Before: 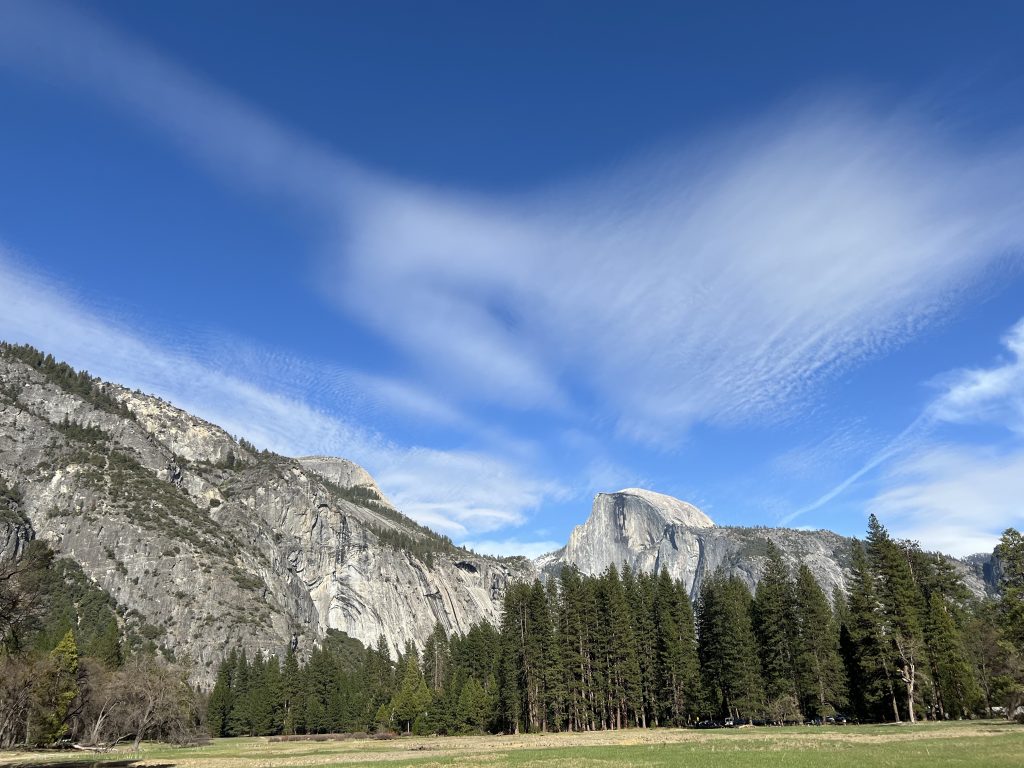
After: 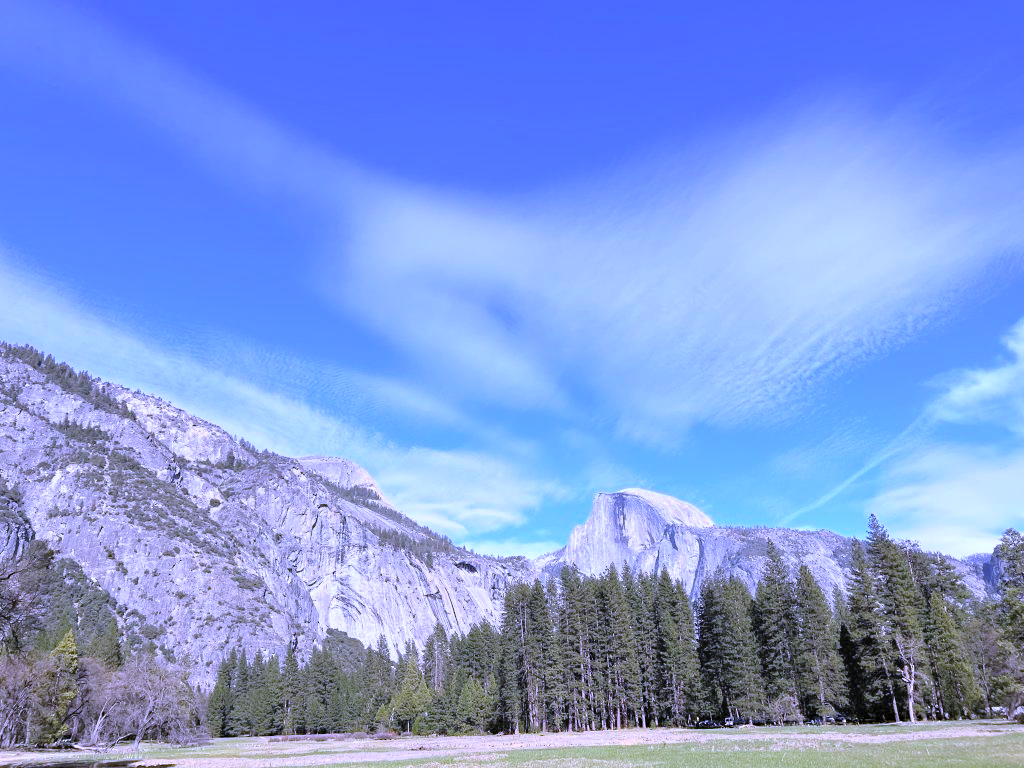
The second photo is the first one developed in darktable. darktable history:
white balance: red 0.98, blue 1.61
exposure: compensate highlight preservation false
contrast brightness saturation: contrast 0.1, brightness 0.3, saturation 0.14
haze removal: compatibility mode true, adaptive false
tone equalizer: on, module defaults
